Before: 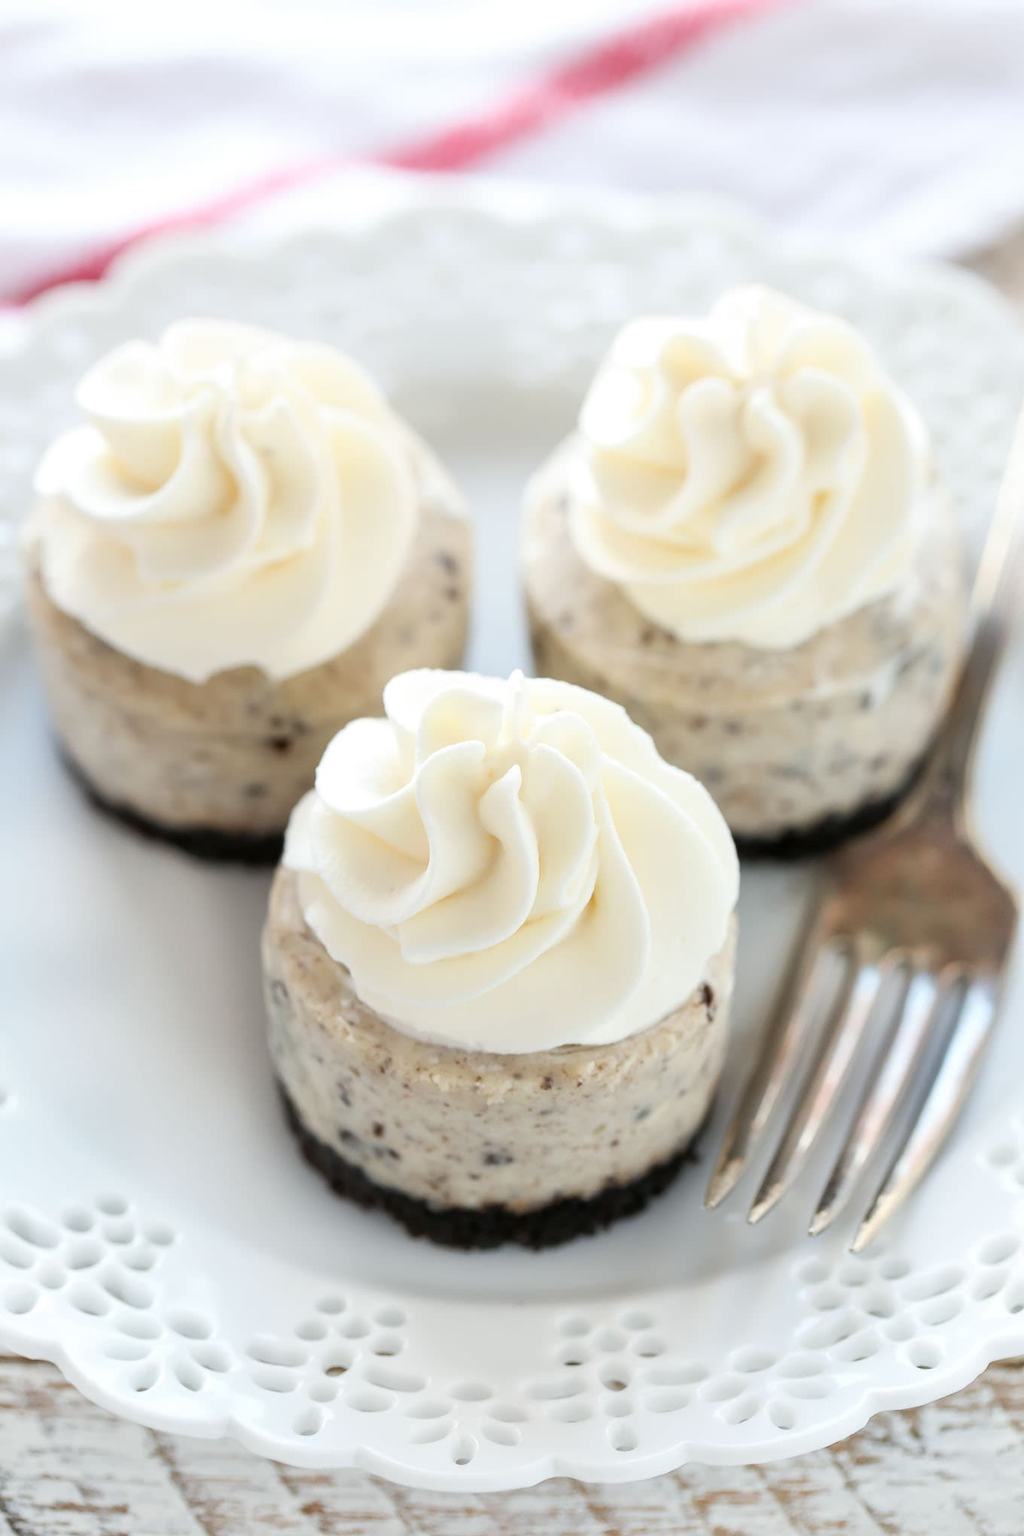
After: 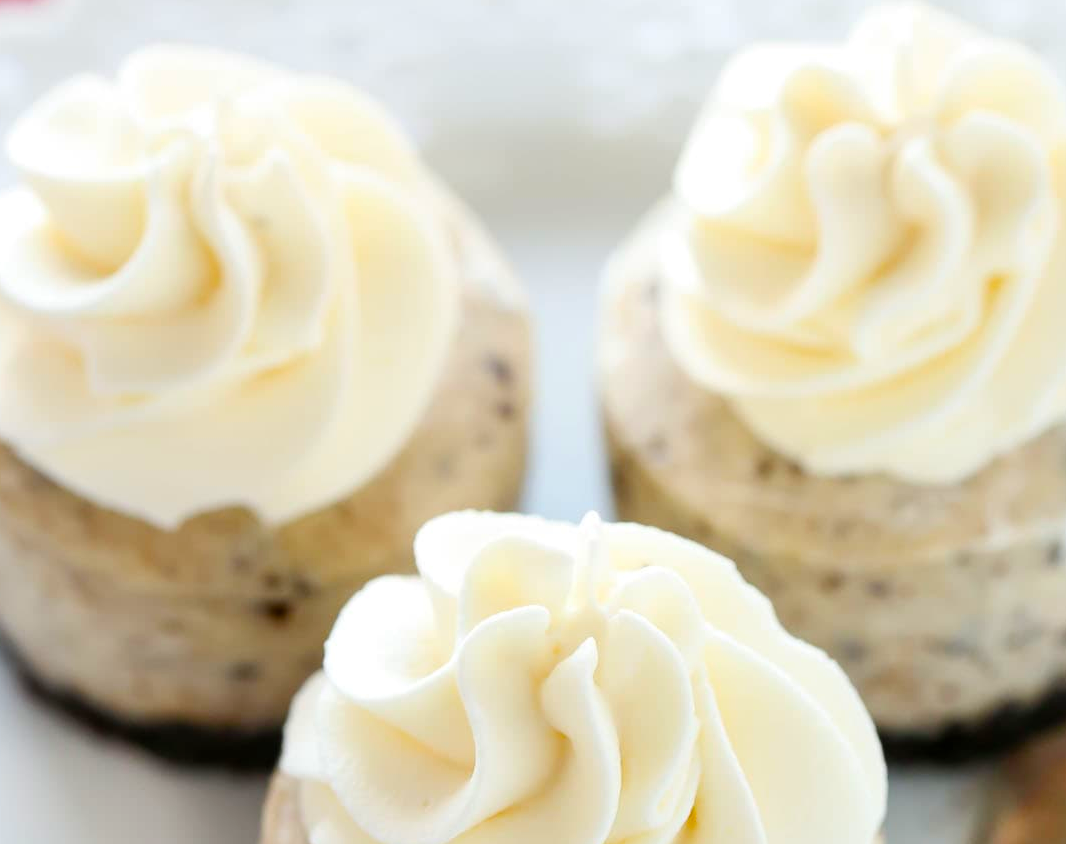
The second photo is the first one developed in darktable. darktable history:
crop: left 7.036%, top 18.554%, right 14.52%, bottom 40.071%
color balance rgb: shadows lift › luminance -19.856%, perceptual saturation grading › global saturation 36.164%, perceptual saturation grading › shadows 35.693%, global vibrance 14.824%
